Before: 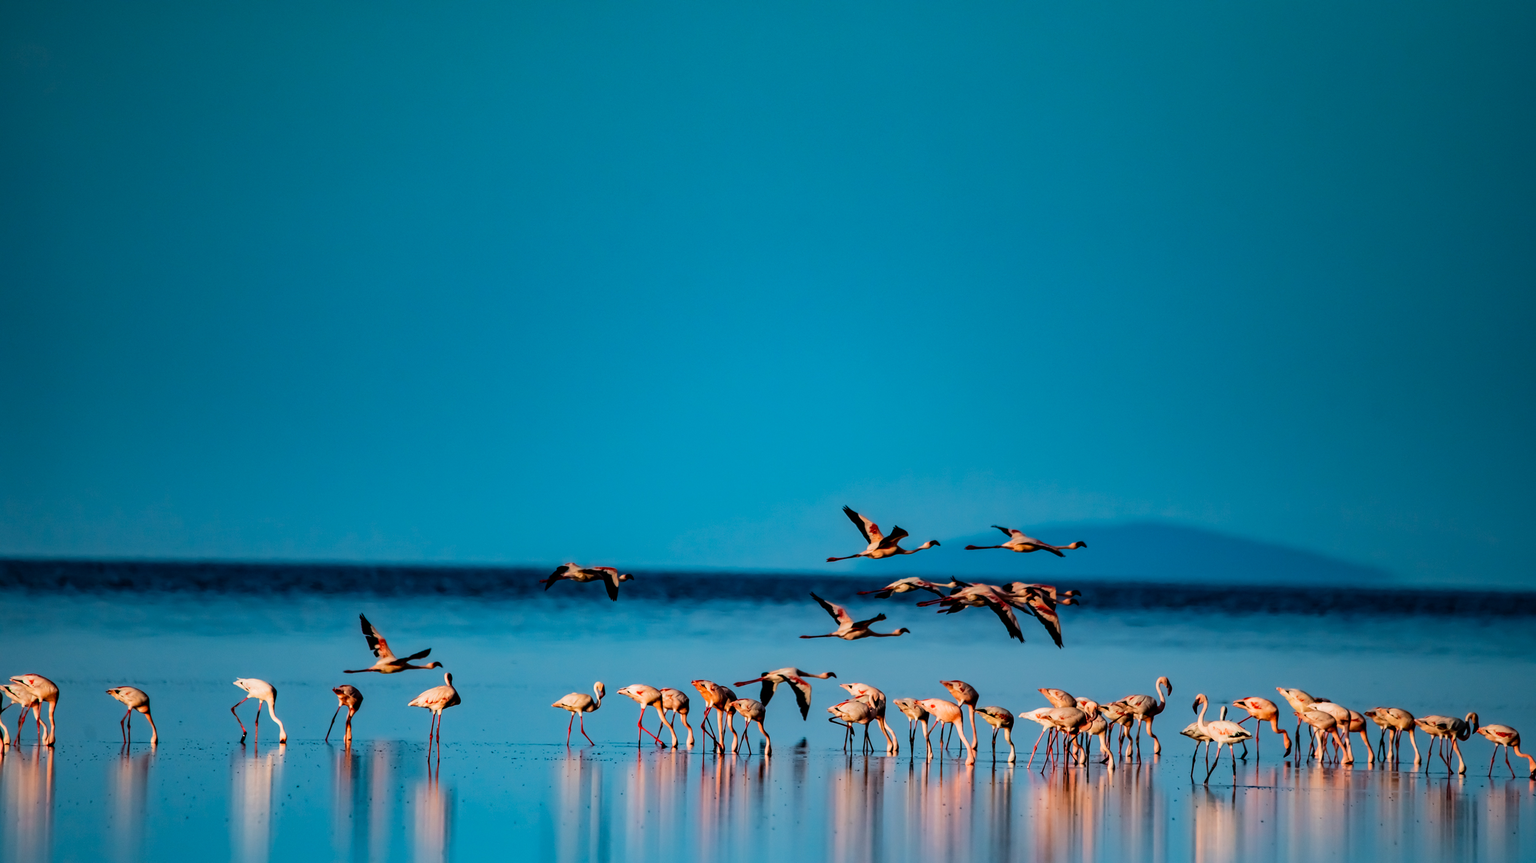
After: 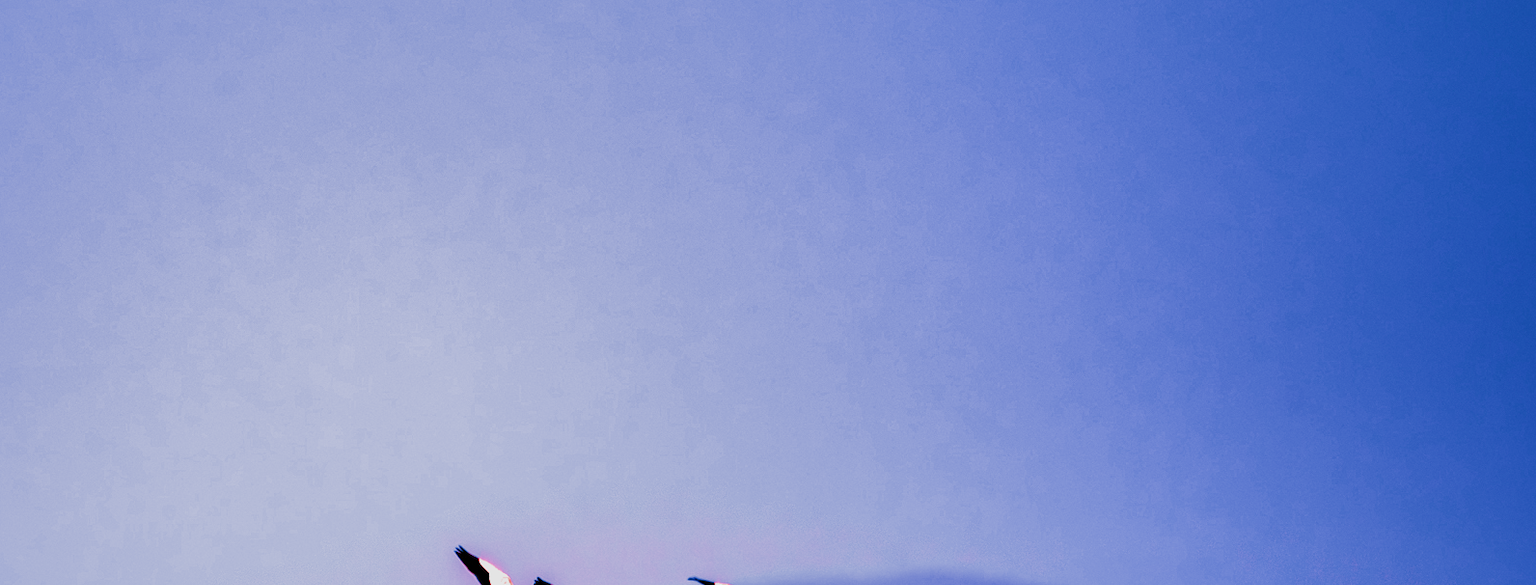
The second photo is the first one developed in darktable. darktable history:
crop: left 36.005%, top 18.293%, right 0.31%, bottom 38.444%
filmic rgb: black relative exposure -13 EV, threshold 3 EV, target white luminance 85%, hardness 6.3, latitude 42.11%, contrast 0.858, shadows ↔ highlights balance 8.63%, color science v4 (2020), enable highlight reconstruction true
shadows and highlights: shadows 30
white balance: red 4.26, blue 1.802
